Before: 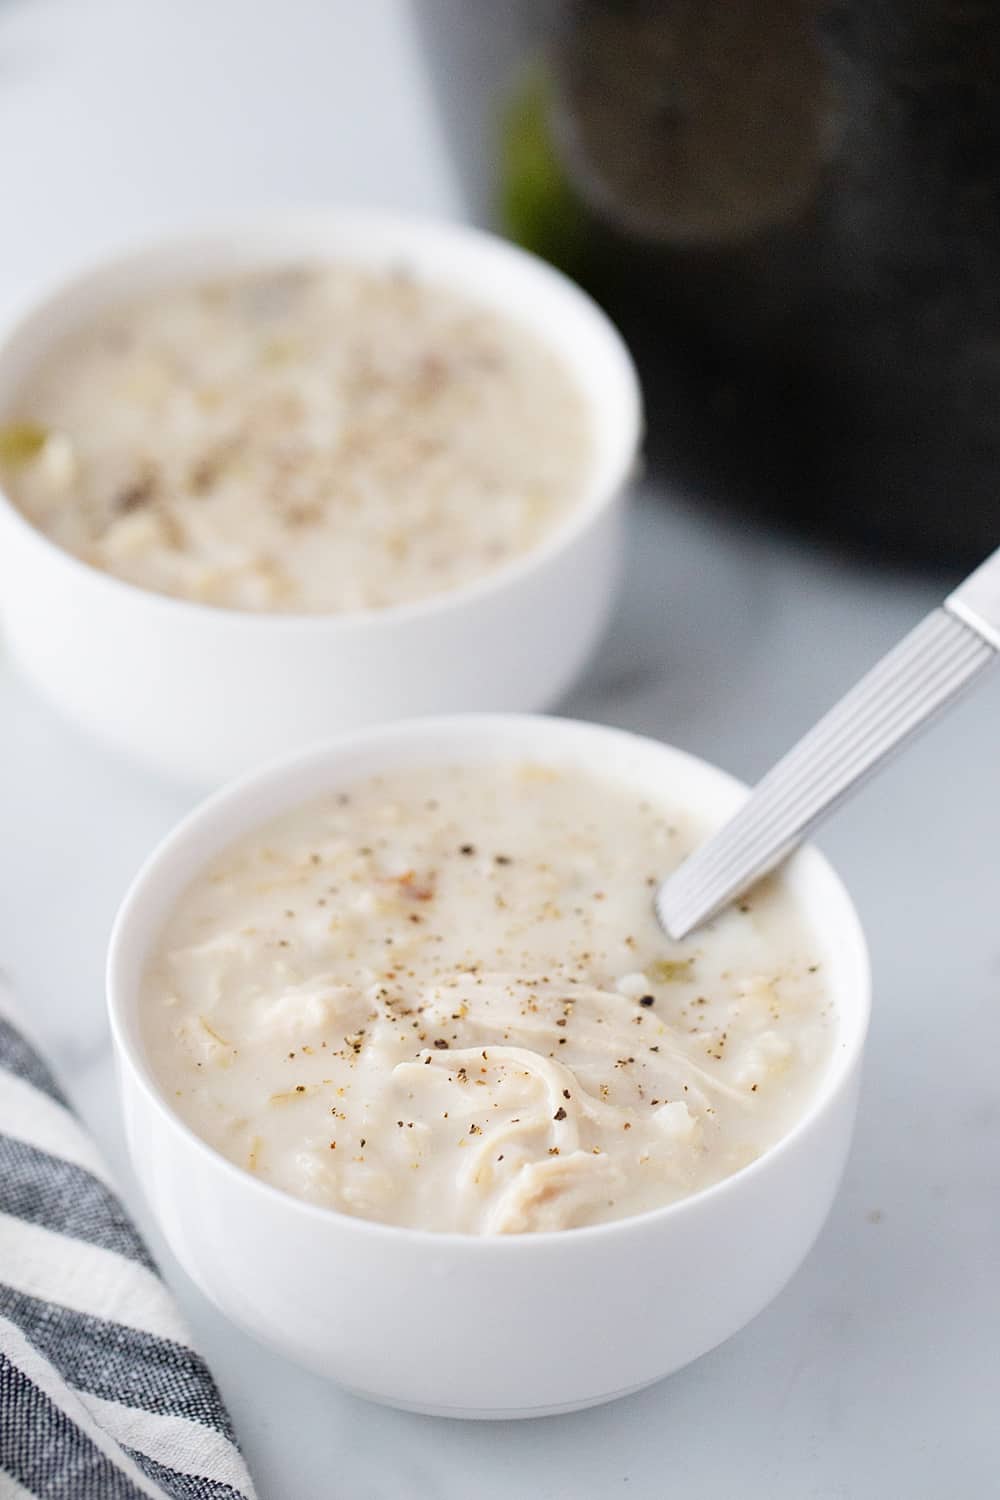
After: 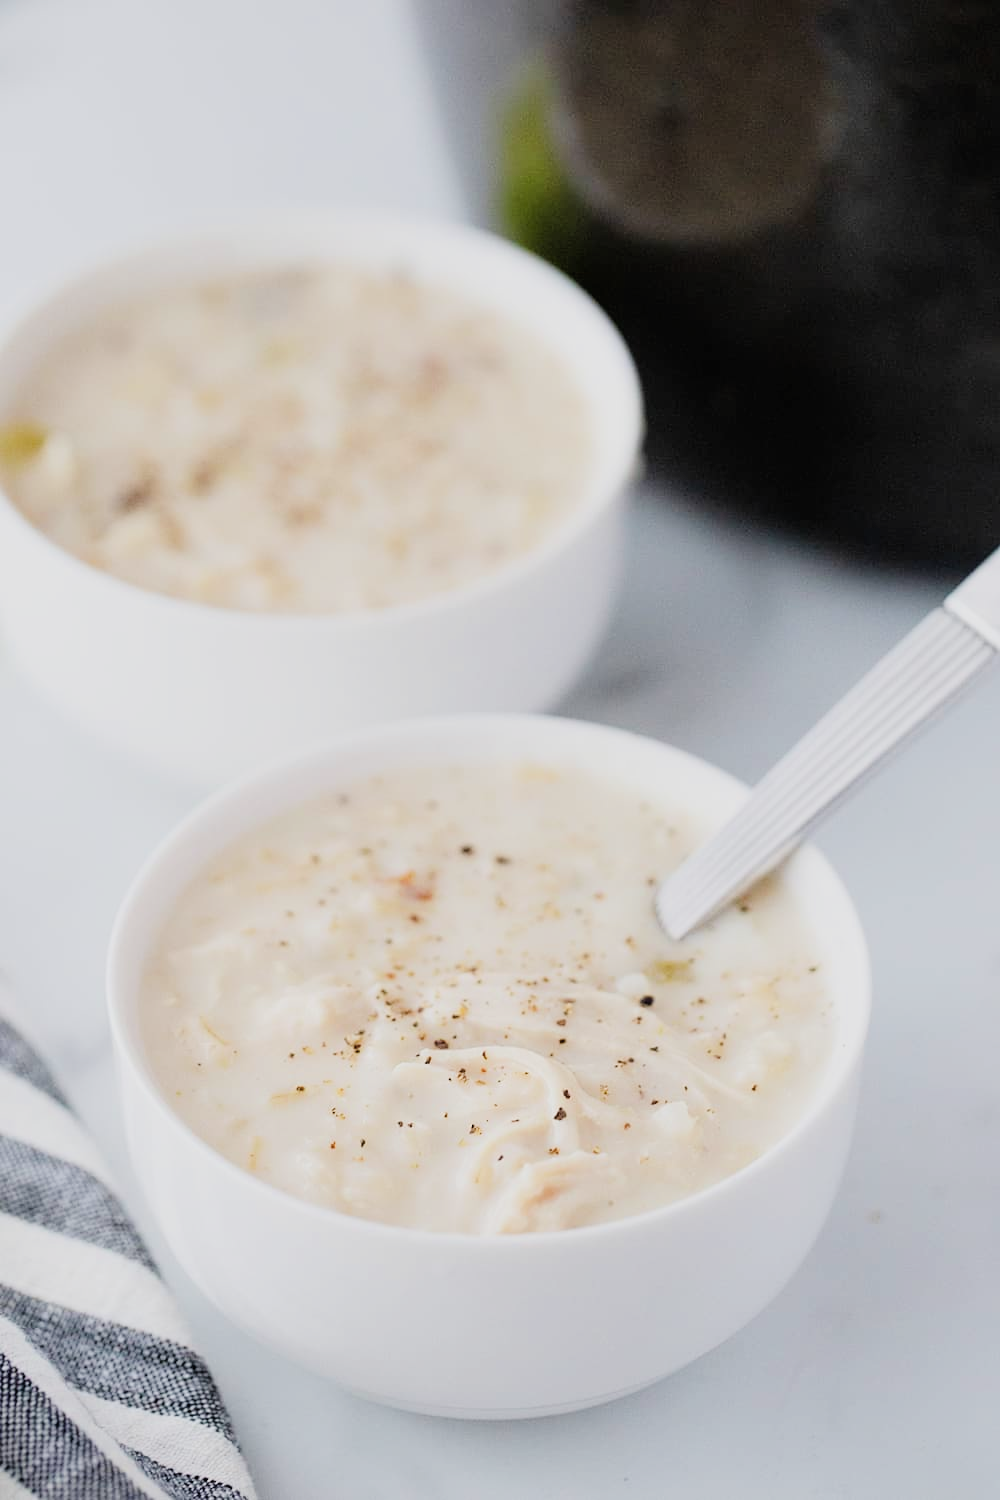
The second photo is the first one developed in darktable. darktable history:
exposure: black level correction -0.002, exposure 0.54 EV, compensate highlight preservation false
filmic rgb: black relative exposure -7.65 EV, white relative exposure 4.56 EV, hardness 3.61
